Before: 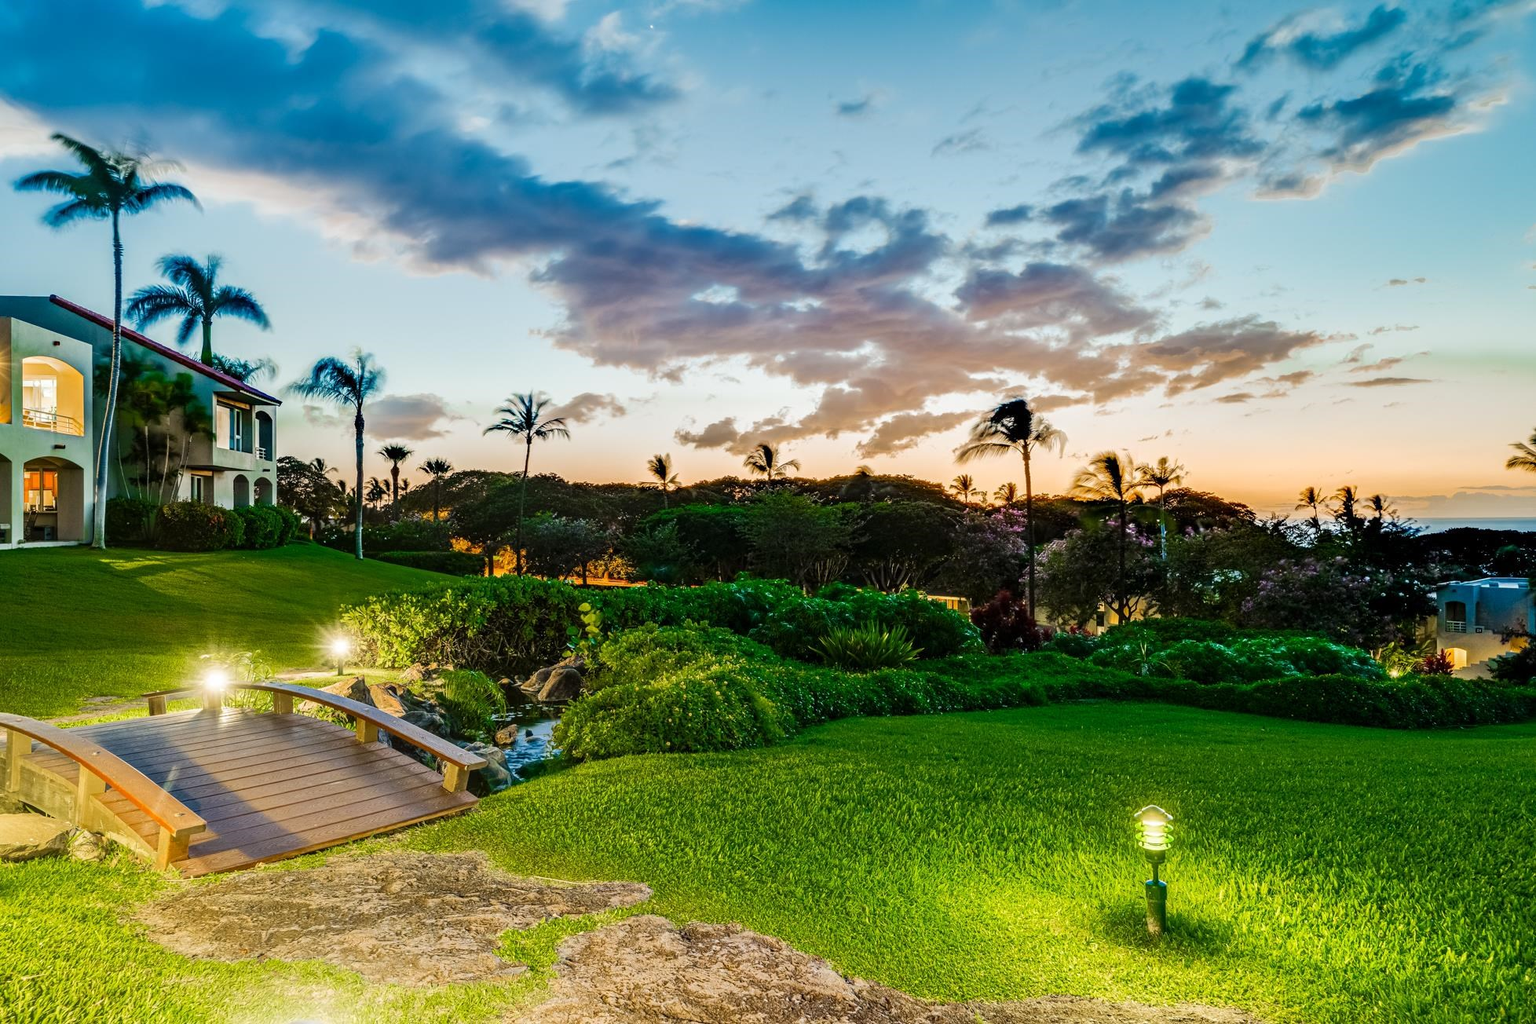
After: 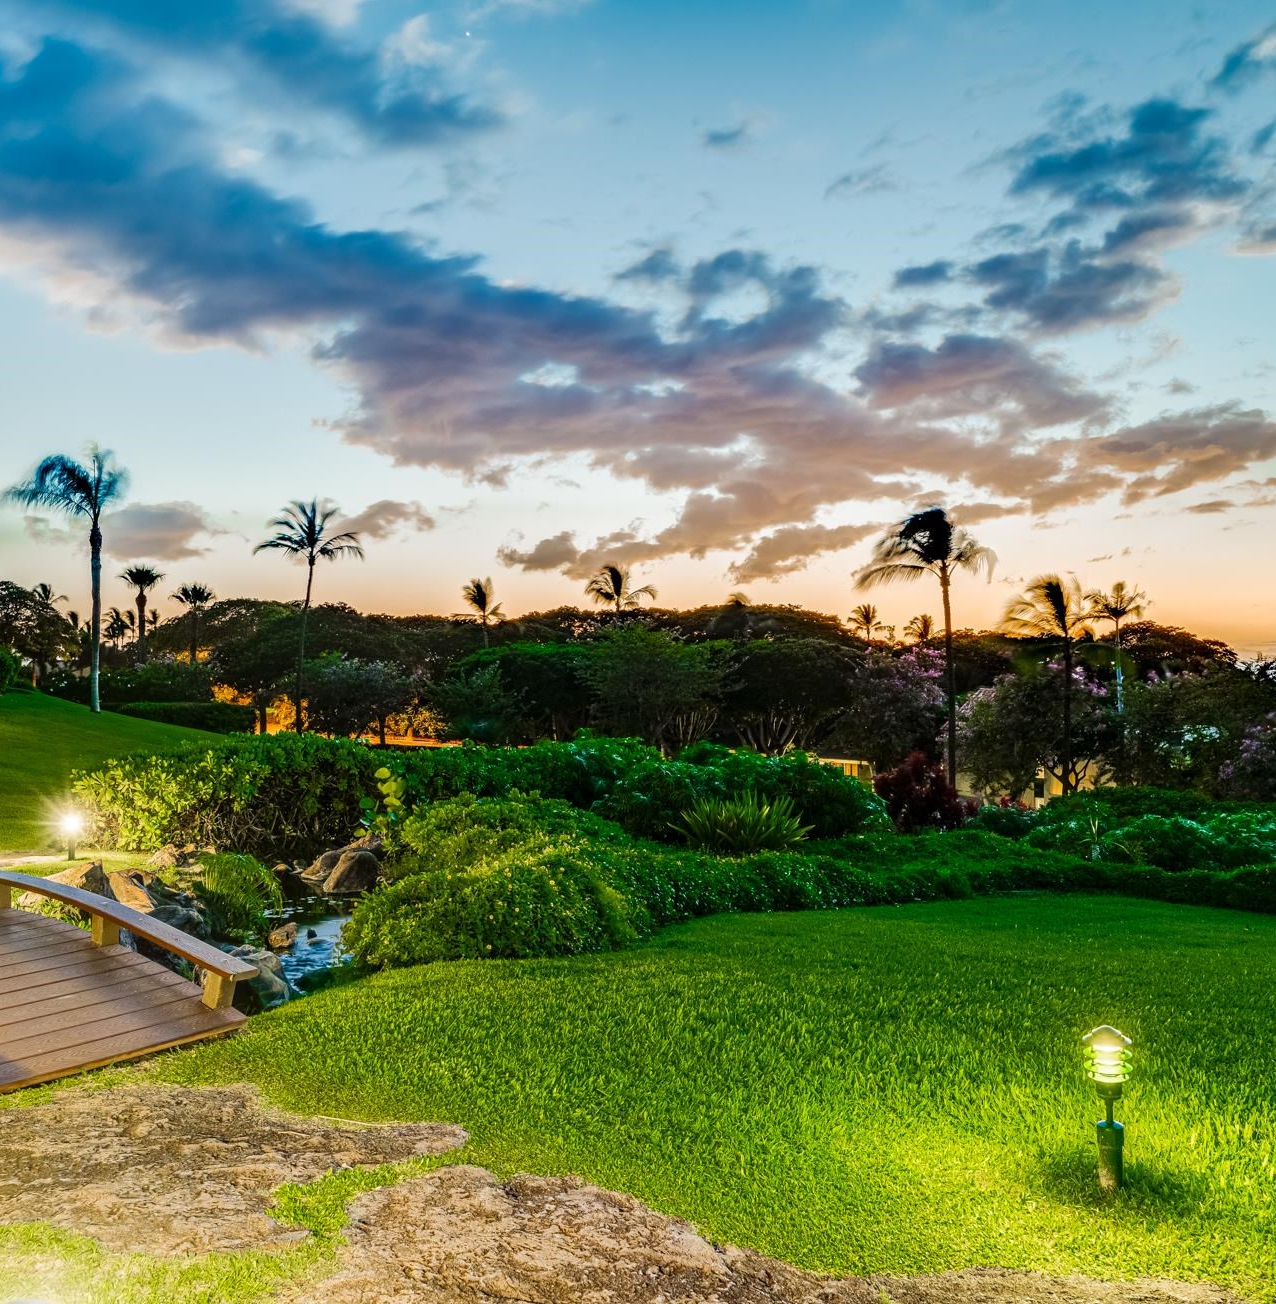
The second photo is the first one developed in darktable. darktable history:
crop and rotate: left 18.52%, right 16.207%
